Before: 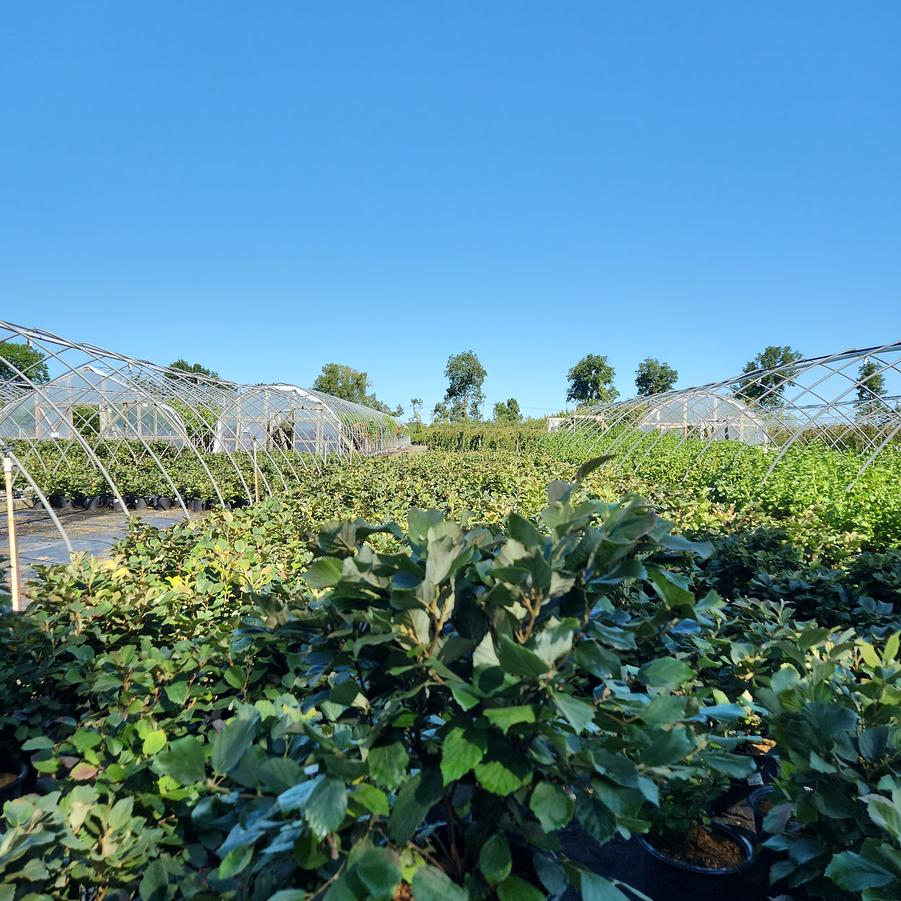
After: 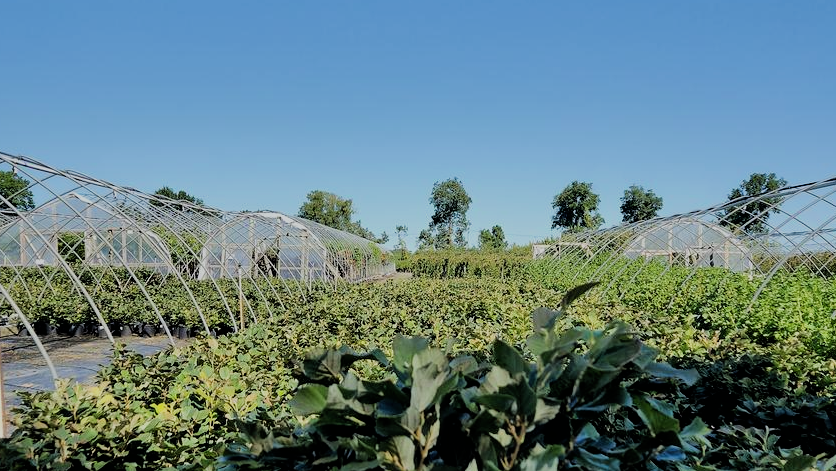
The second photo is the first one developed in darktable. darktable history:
crop: left 1.744%, top 19.225%, right 5.069%, bottom 28.357%
exposure: exposure -0.462 EV, compensate highlight preservation false
filmic rgb: black relative exposure -5 EV, hardness 2.88, contrast 1.2, highlights saturation mix -30%
